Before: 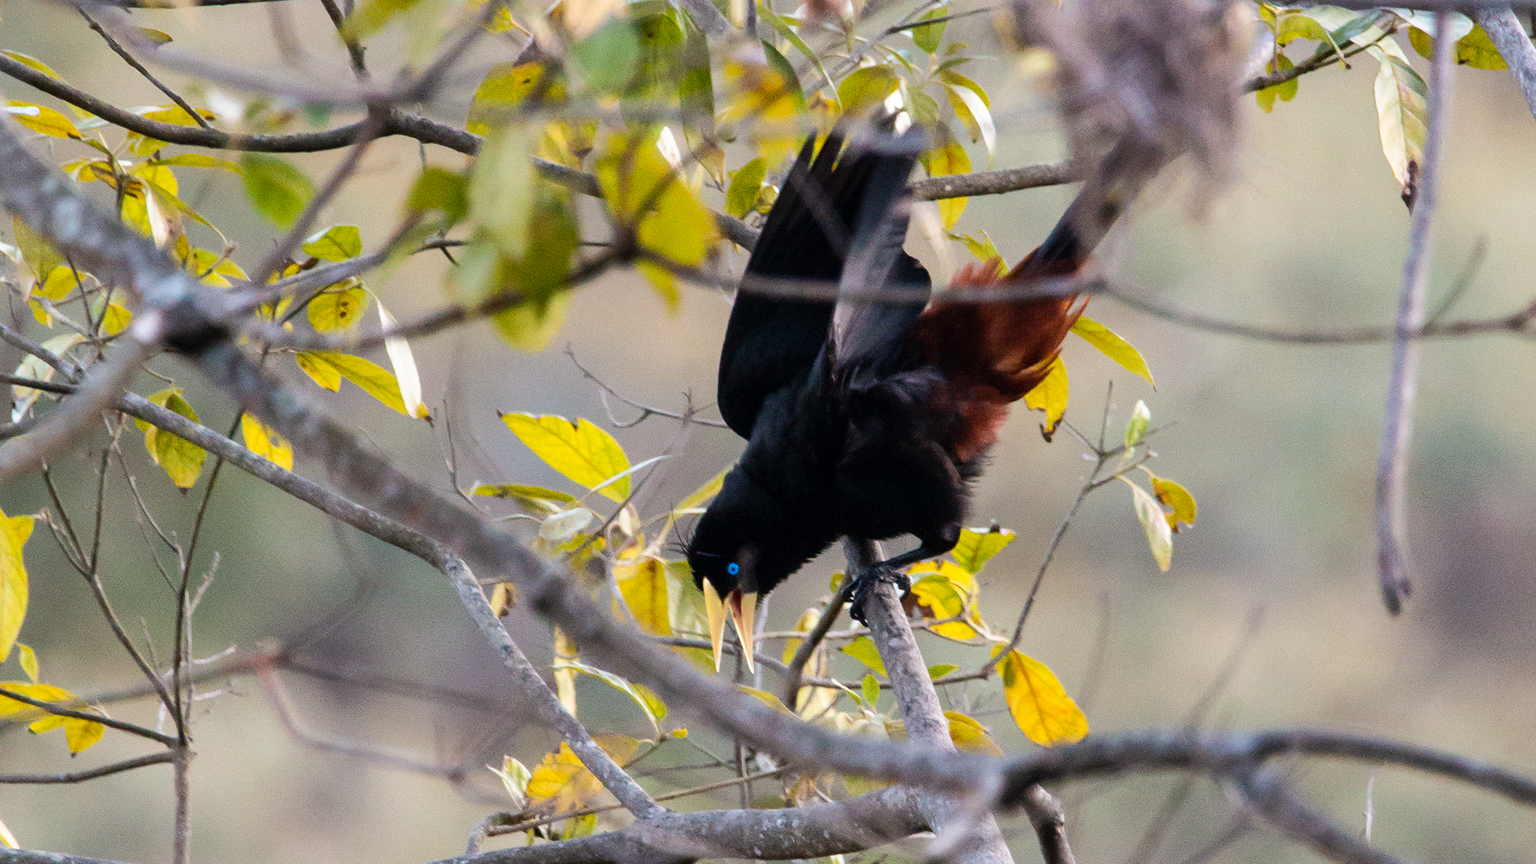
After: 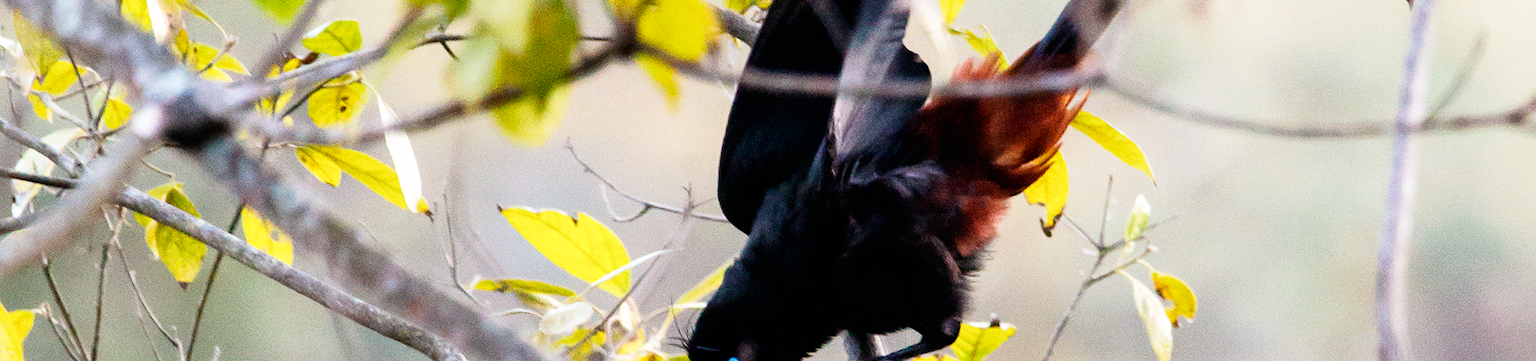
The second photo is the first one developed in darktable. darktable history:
crop and rotate: top 23.84%, bottom 34.294%
tone equalizer: on, module defaults
base curve: curves: ch0 [(0, 0) (0.005, 0.002) (0.15, 0.3) (0.4, 0.7) (0.75, 0.95) (1, 1)], preserve colors none
